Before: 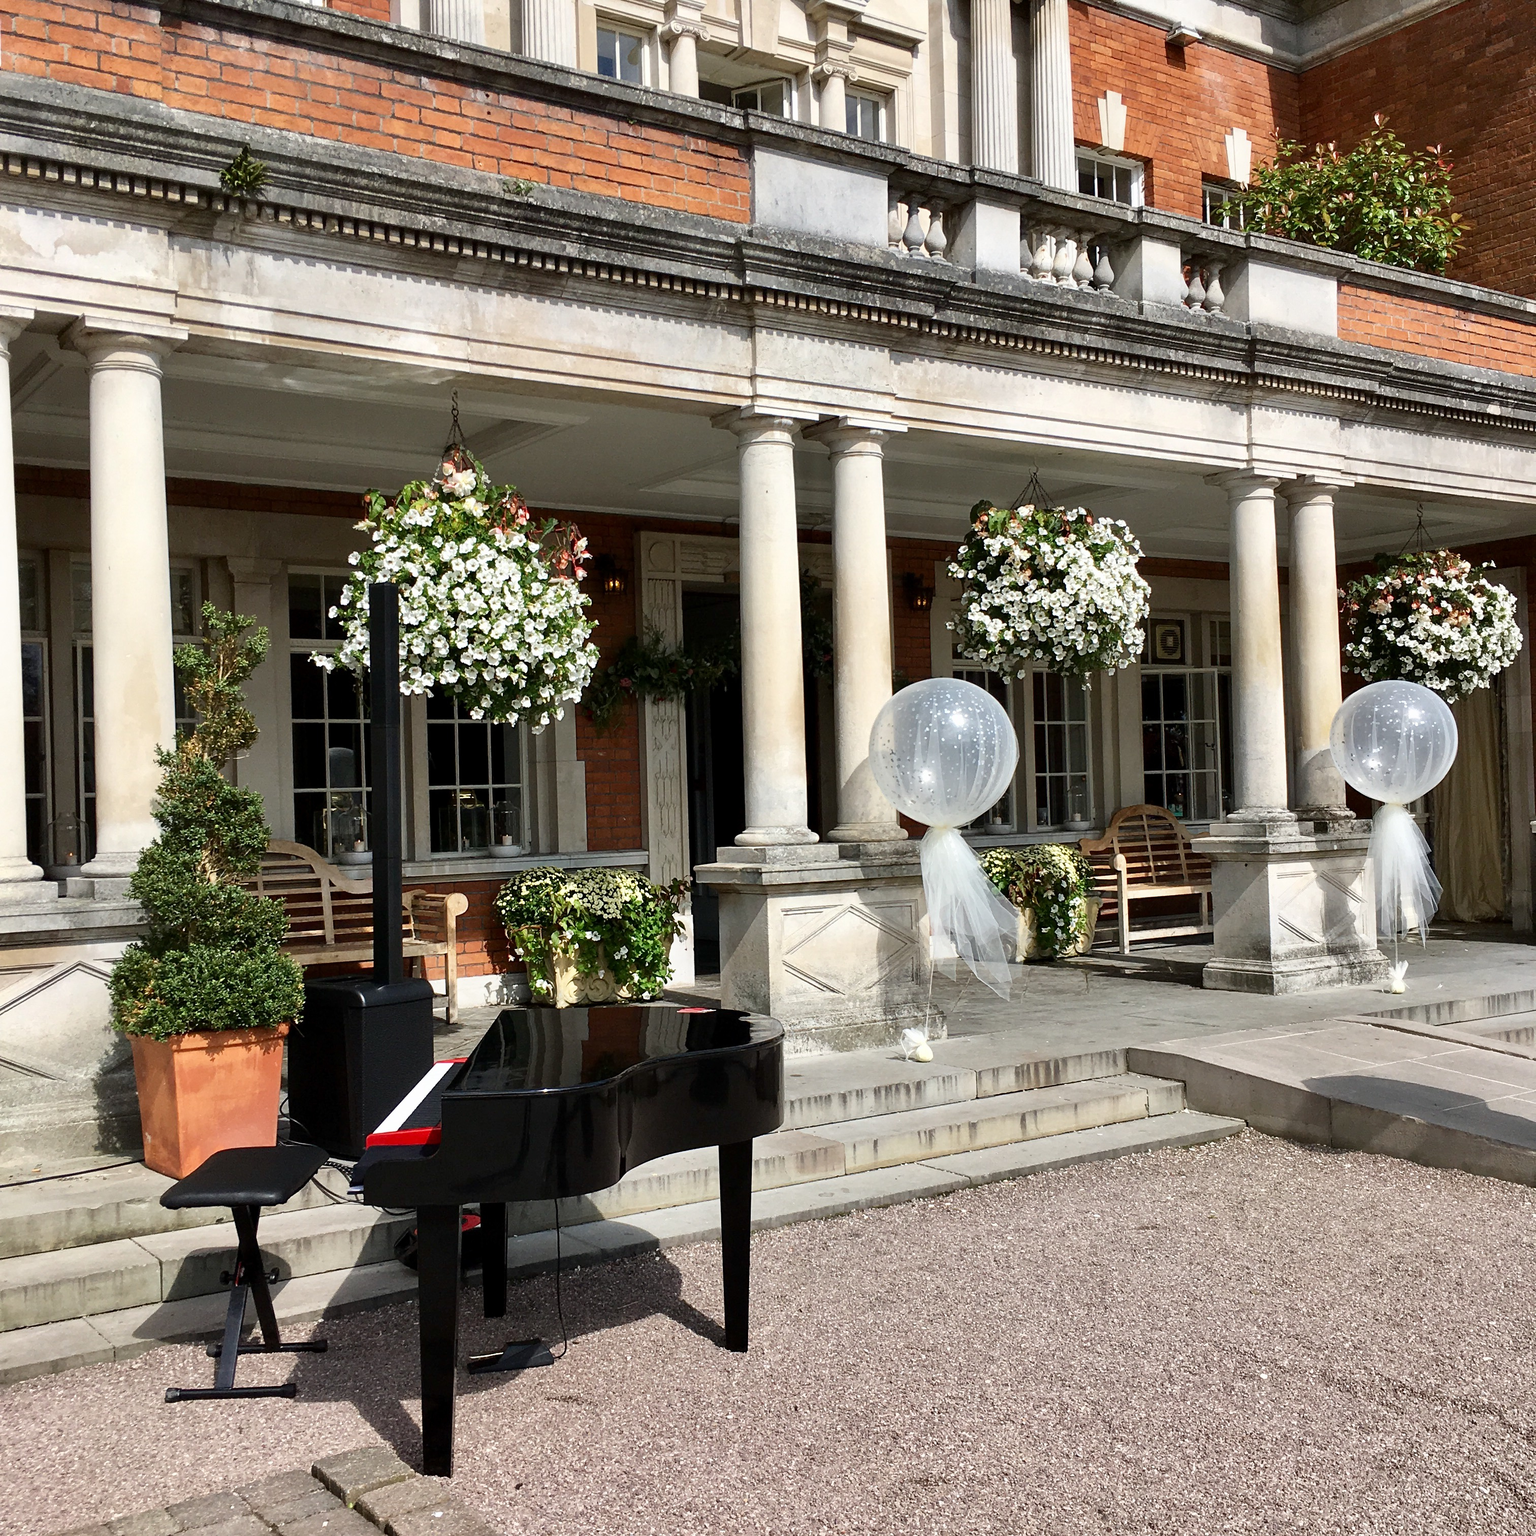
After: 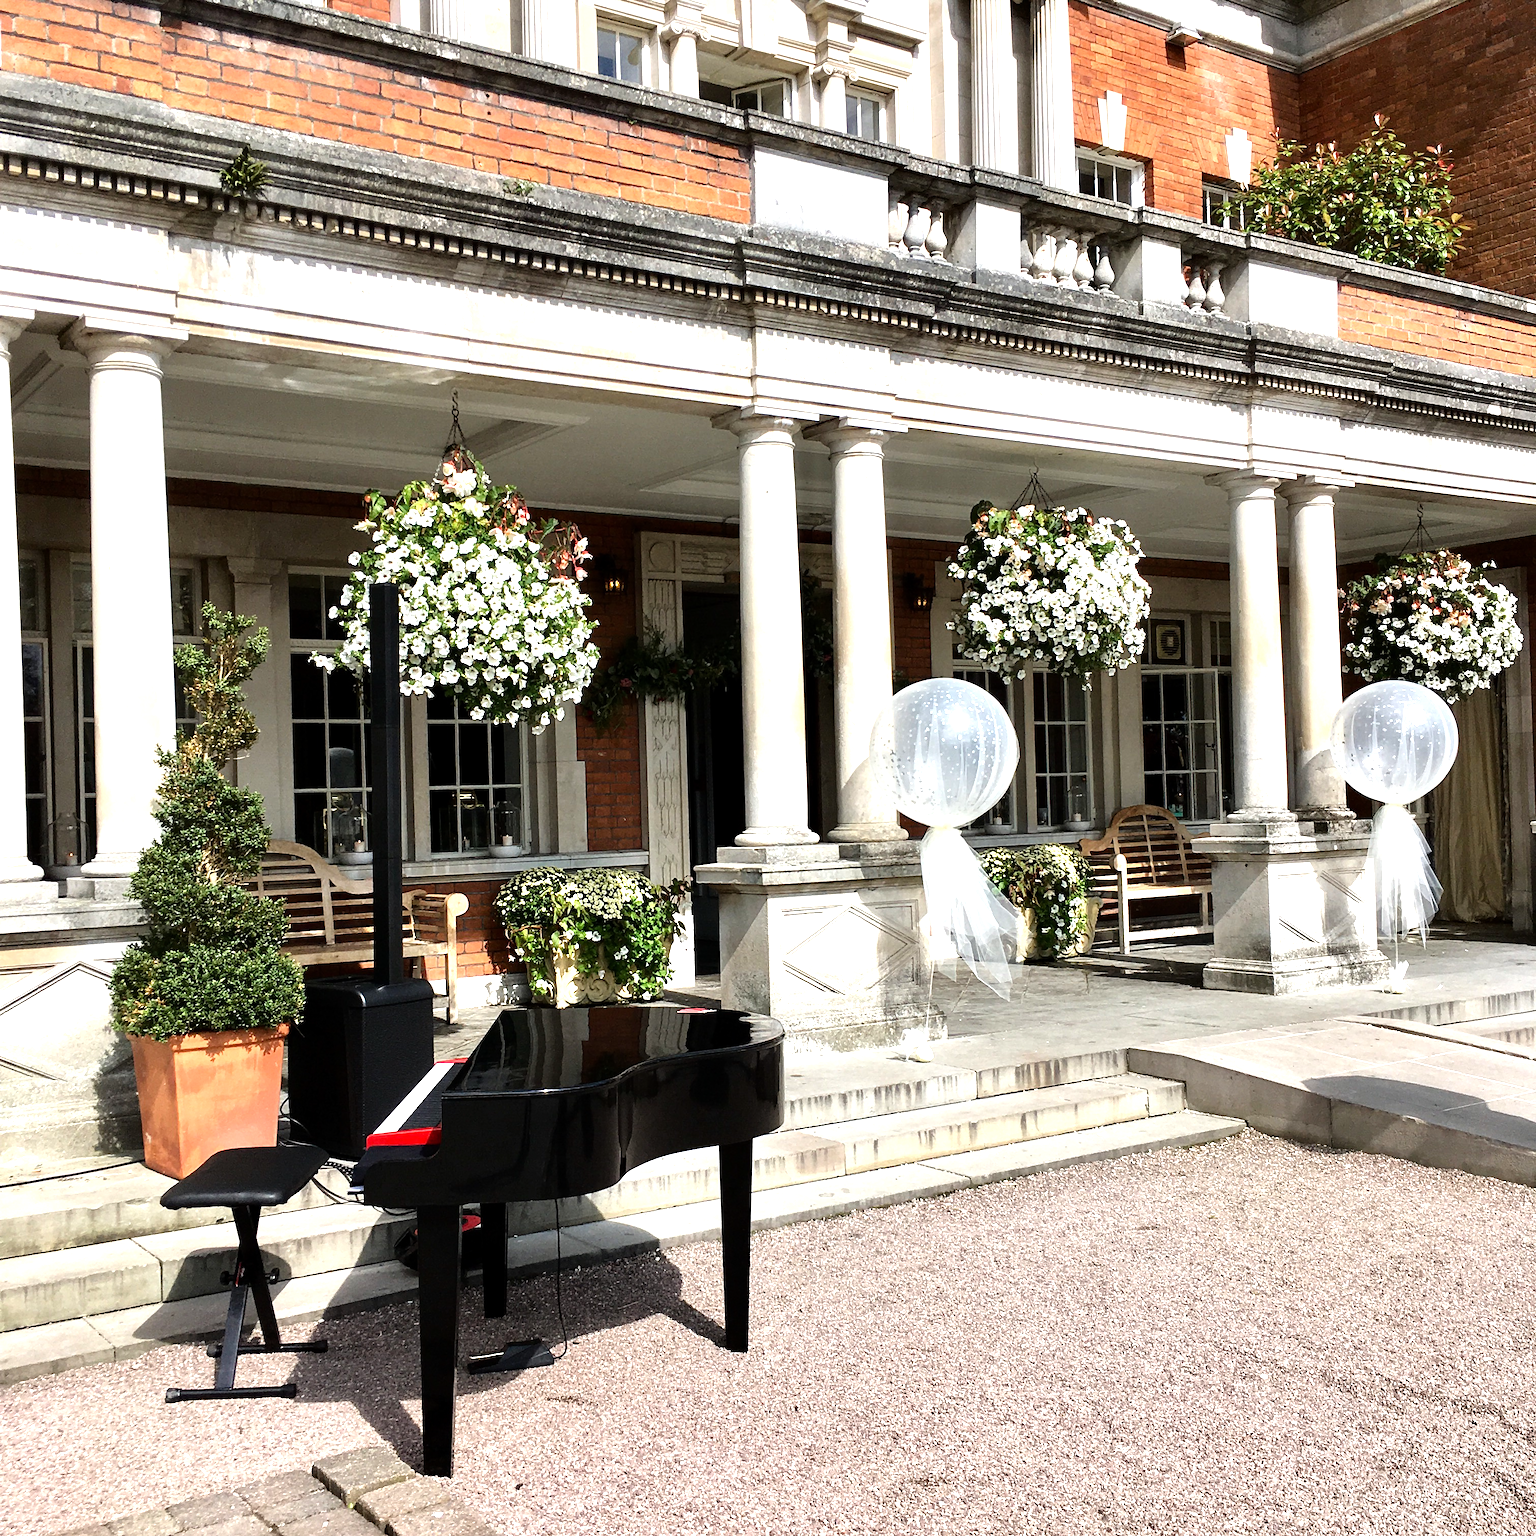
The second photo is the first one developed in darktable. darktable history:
exposure: exposure 0.129 EV, compensate highlight preservation false
tone equalizer: -8 EV -0.716 EV, -7 EV -0.738 EV, -6 EV -0.567 EV, -5 EV -0.395 EV, -3 EV 0.397 EV, -2 EV 0.6 EV, -1 EV 0.689 EV, +0 EV 0.768 EV
